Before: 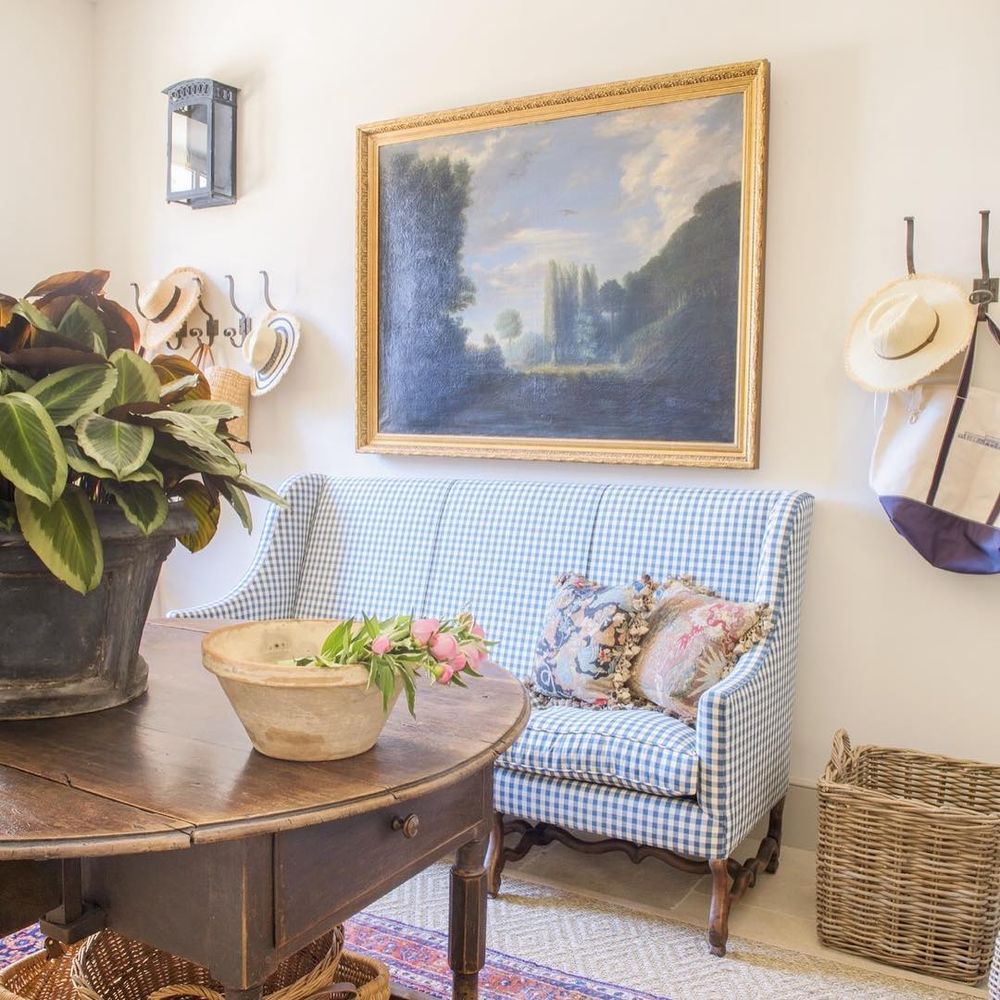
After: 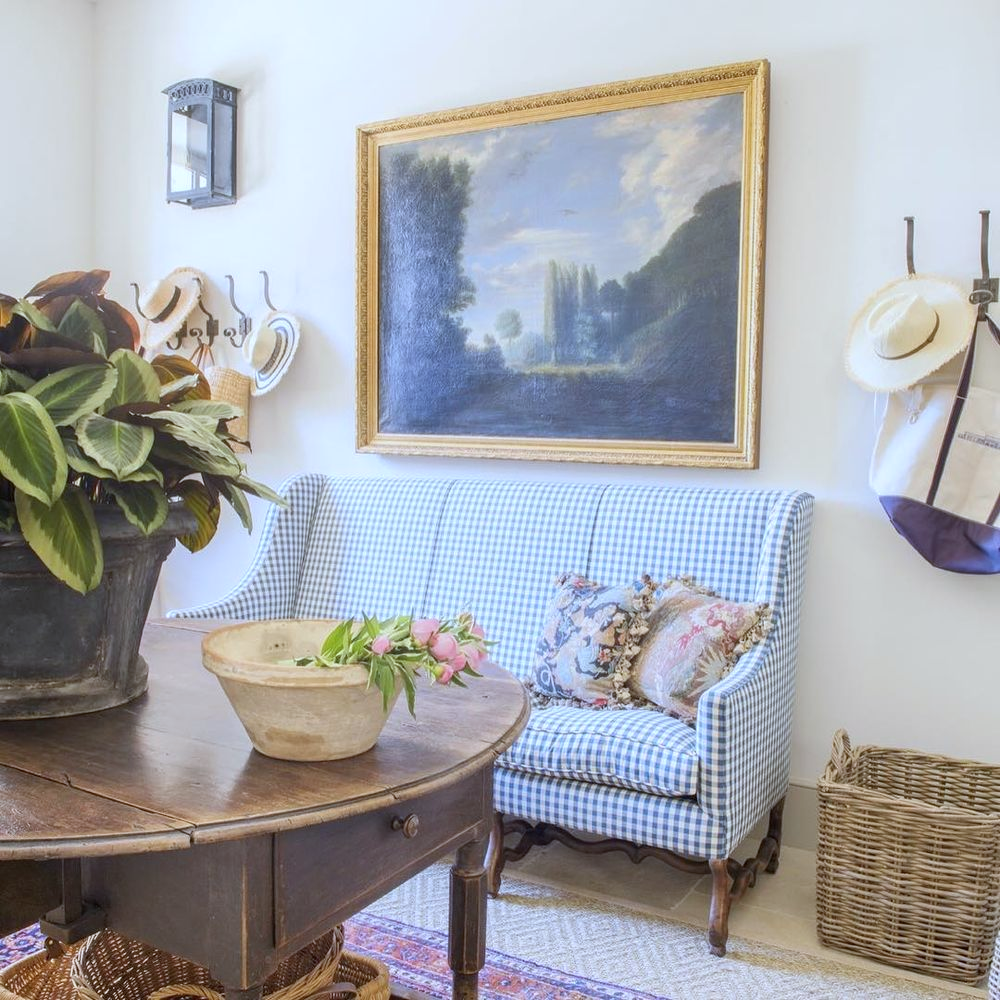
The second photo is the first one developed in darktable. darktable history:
color balance rgb: global vibrance 0.5%
white balance: red 0.924, blue 1.095
